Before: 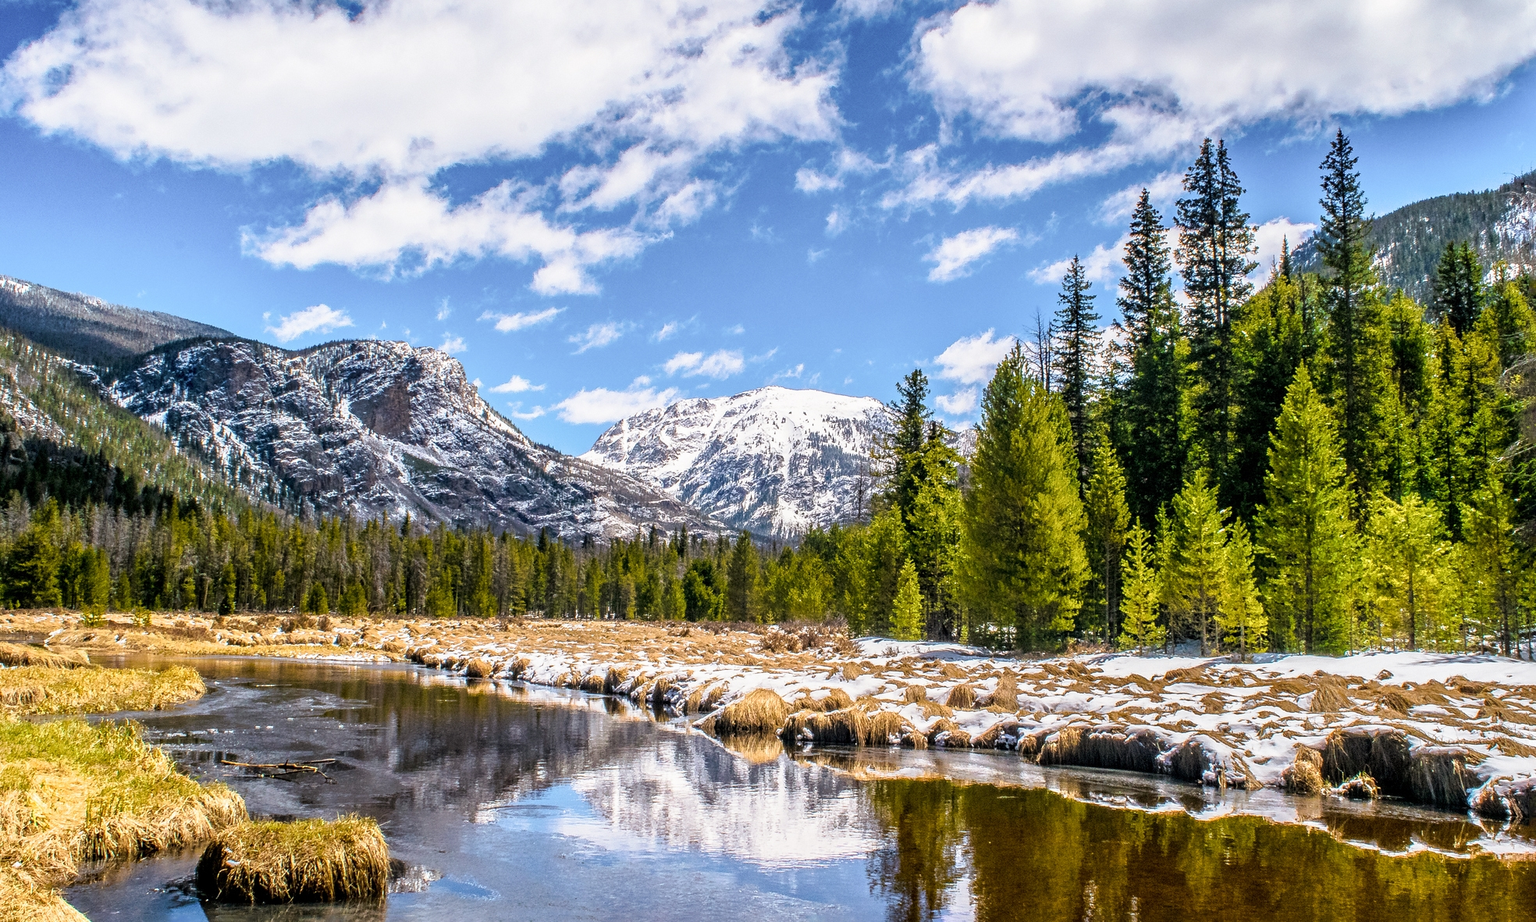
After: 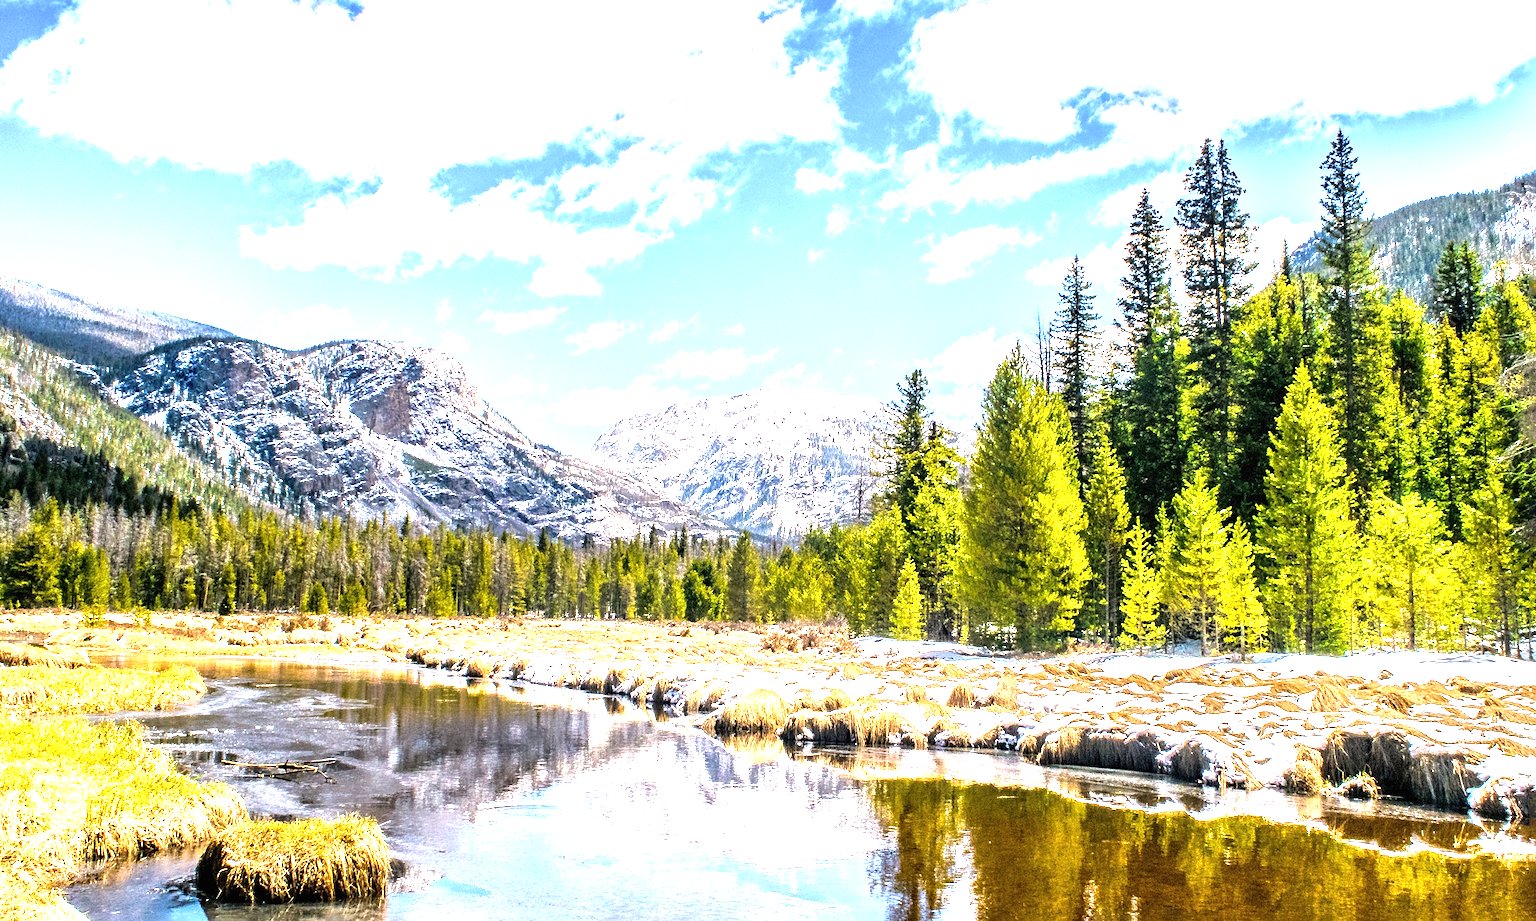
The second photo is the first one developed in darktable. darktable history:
exposure: black level correction 0, exposure 1.76 EV, compensate highlight preservation false
